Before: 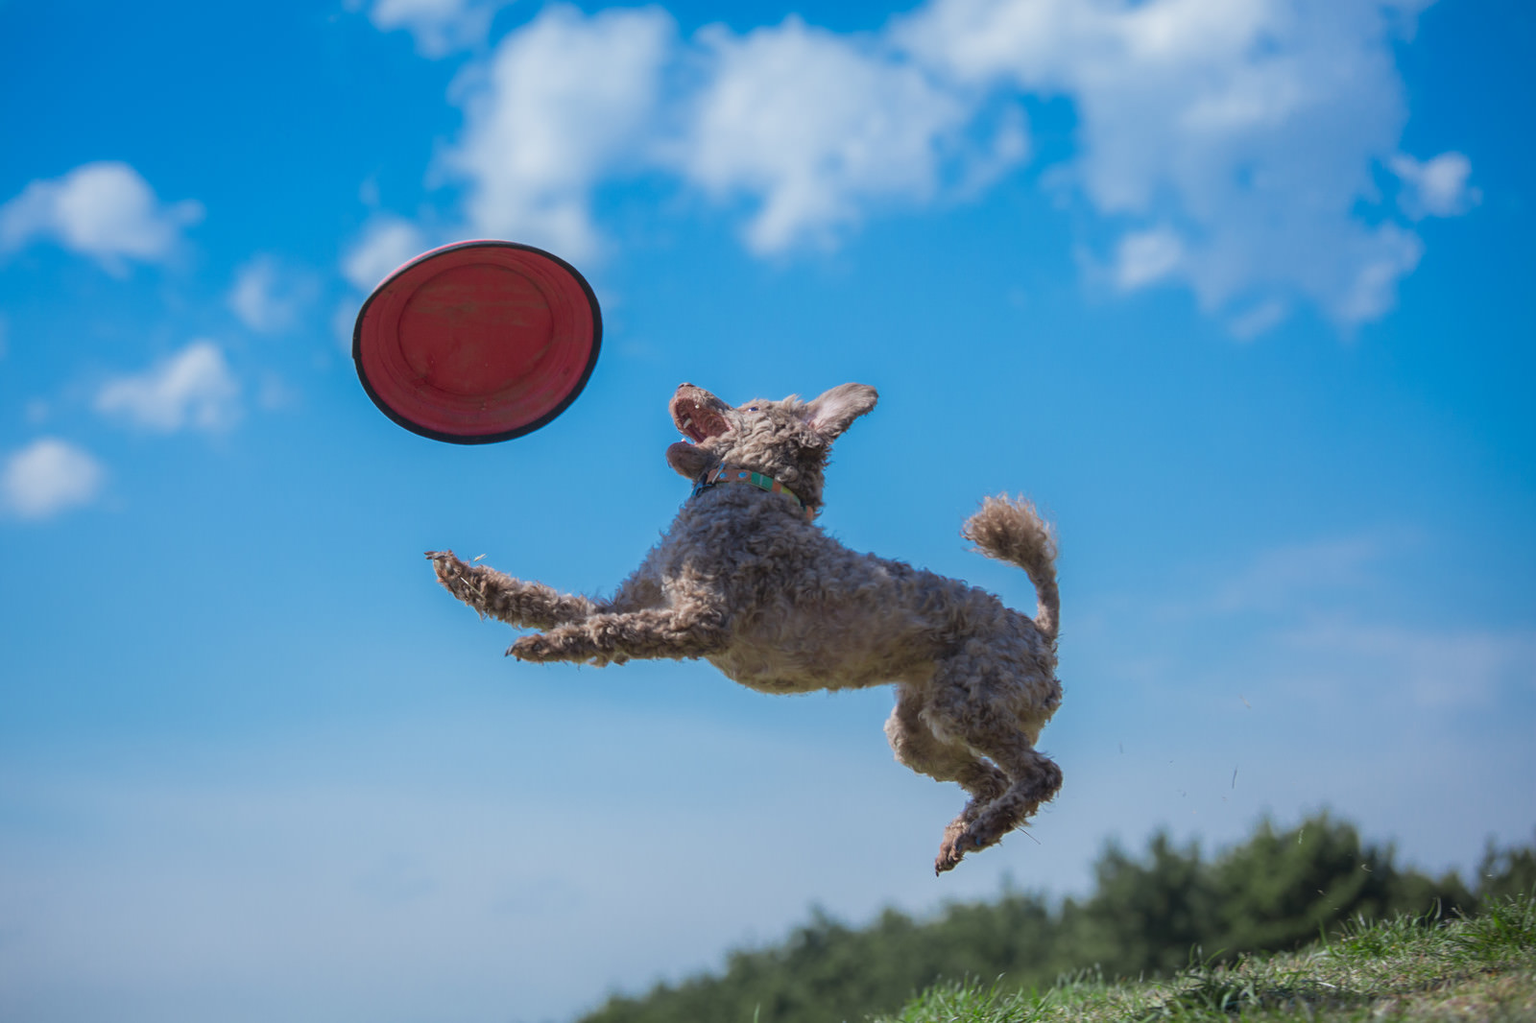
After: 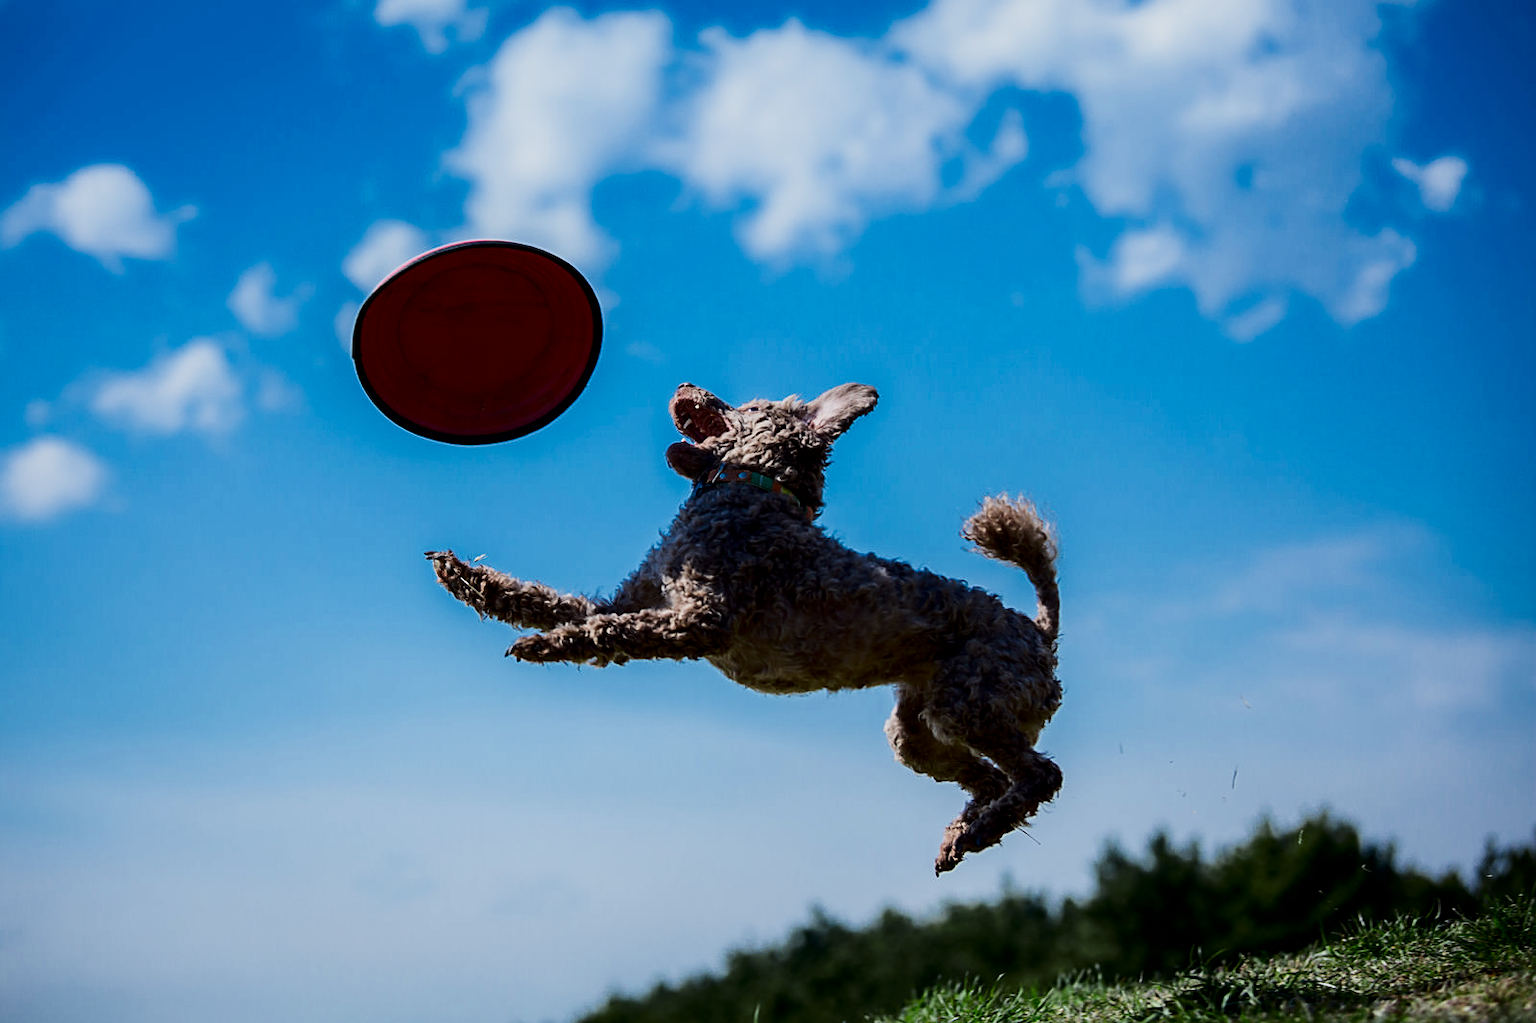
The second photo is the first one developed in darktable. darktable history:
filmic rgb: black relative exposure -5.11 EV, white relative exposure 3.98 EV, hardness 2.91, contrast 1.385, highlights saturation mix -29.28%
sharpen: on, module defaults
contrast brightness saturation: contrast 0.239, brightness -0.231, saturation 0.146
